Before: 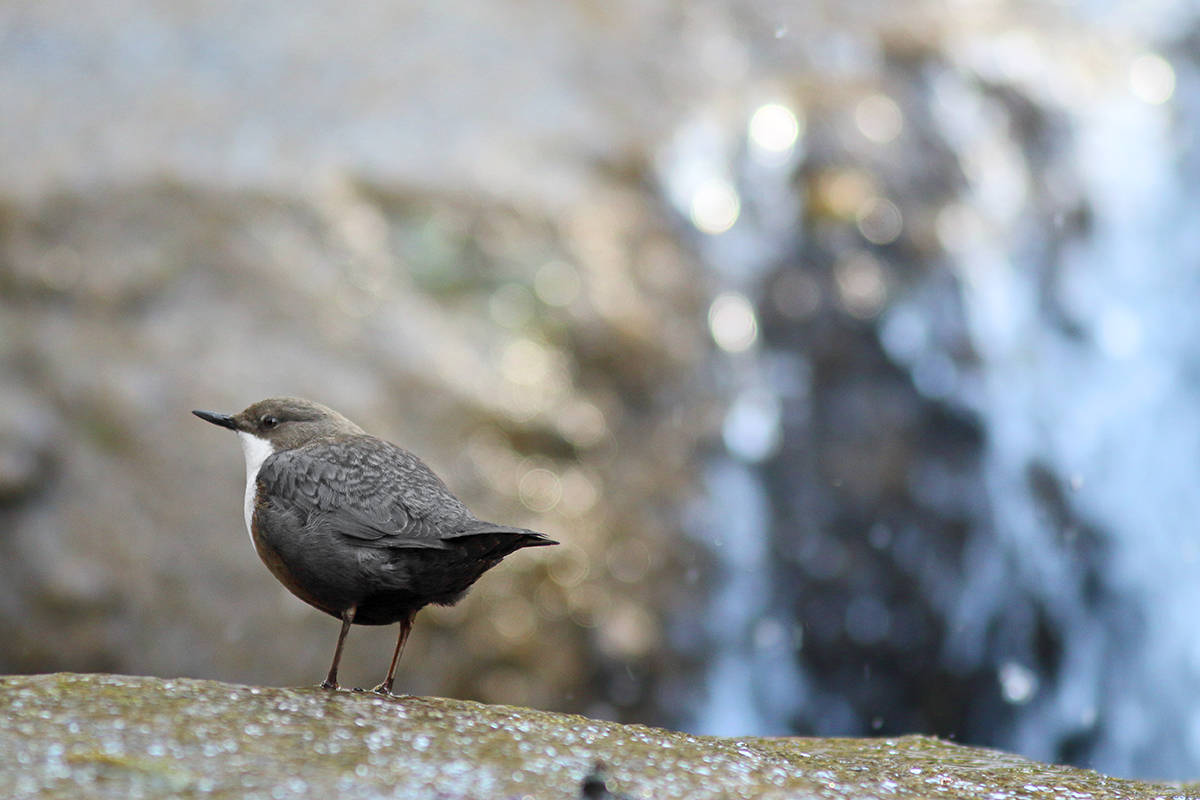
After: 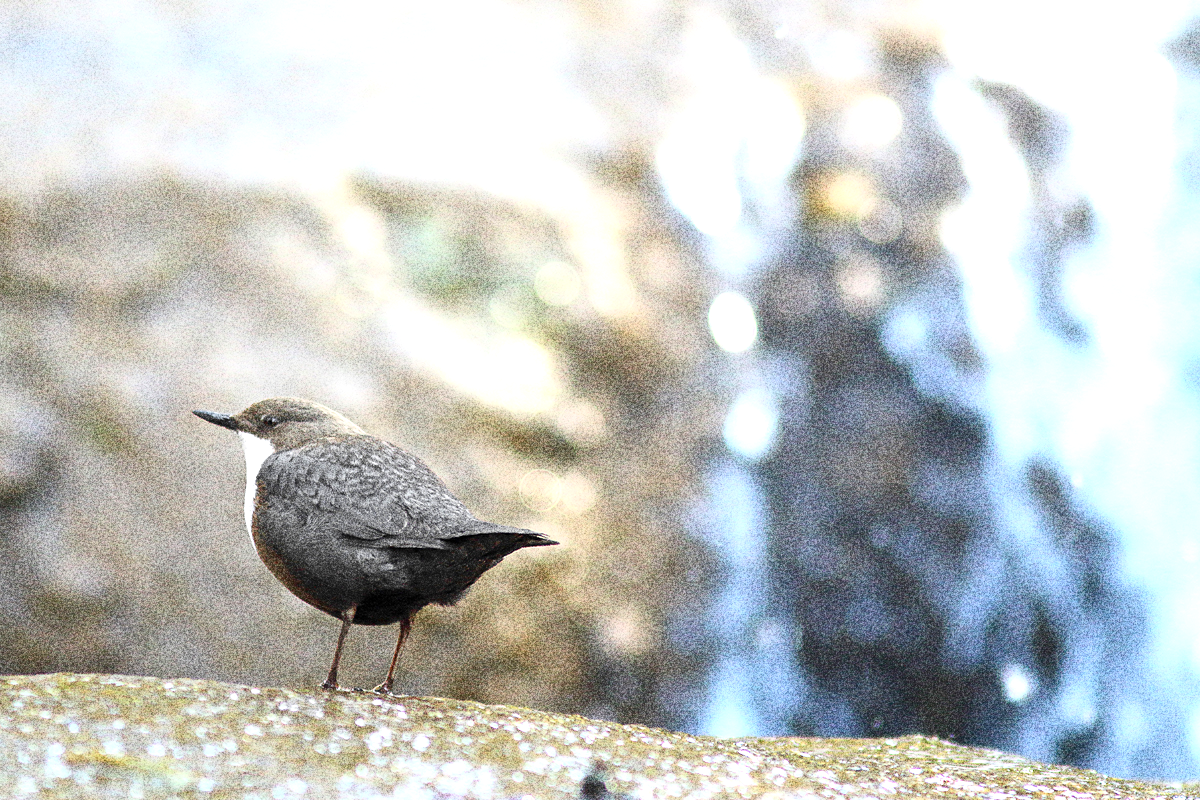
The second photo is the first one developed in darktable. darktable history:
exposure: exposure 1 EV, compensate highlight preservation false
grain: coarseness 30.02 ISO, strength 100%
